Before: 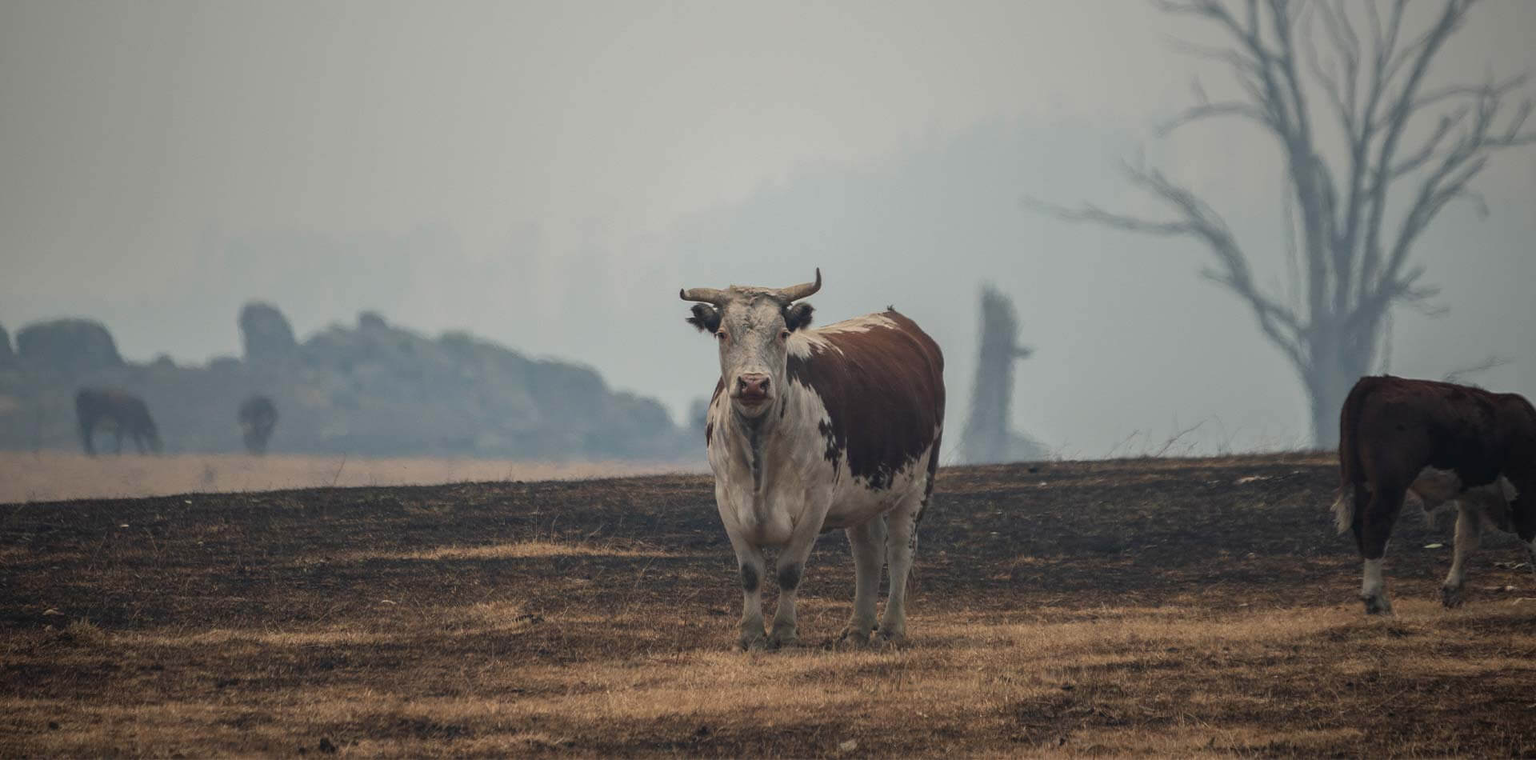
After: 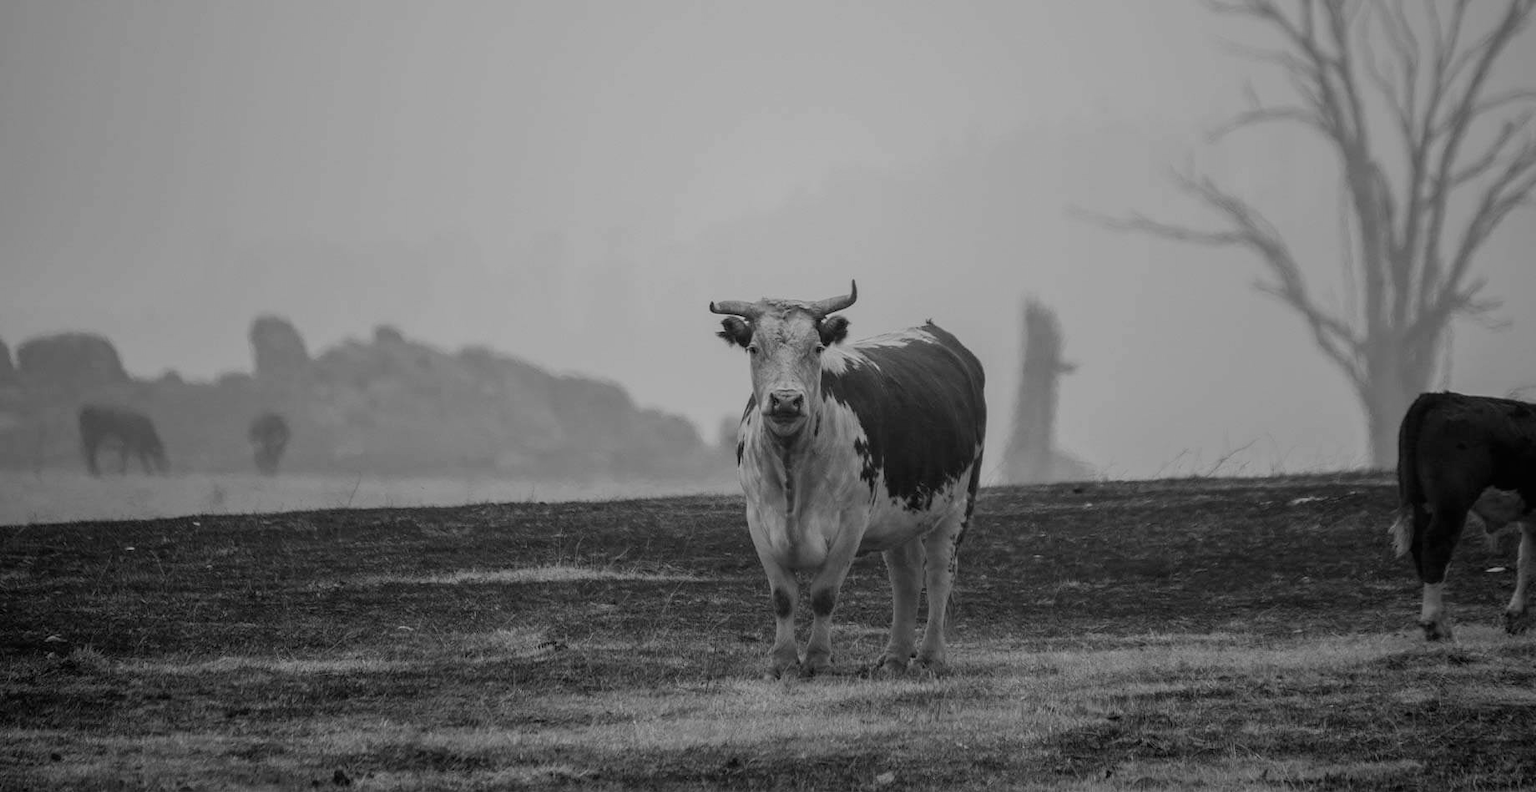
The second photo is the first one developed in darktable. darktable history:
crop: right 4.126%, bottom 0.031%
monochrome: on, module defaults
filmic rgb: middle gray luminance 18.42%, black relative exposure -9 EV, white relative exposure 3.75 EV, threshold 6 EV, target black luminance 0%, hardness 4.85, latitude 67.35%, contrast 0.955, highlights saturation mix 20%, shadows ↔ highlights balance 21.36%, add noise in highlights 0, preserve chrominance luminance Y, color science v3 (2019), use custom middle-gray values true, iterations of high-quality reconstruction 0, contrast in highlights soft, enable highlight reconstruction true
